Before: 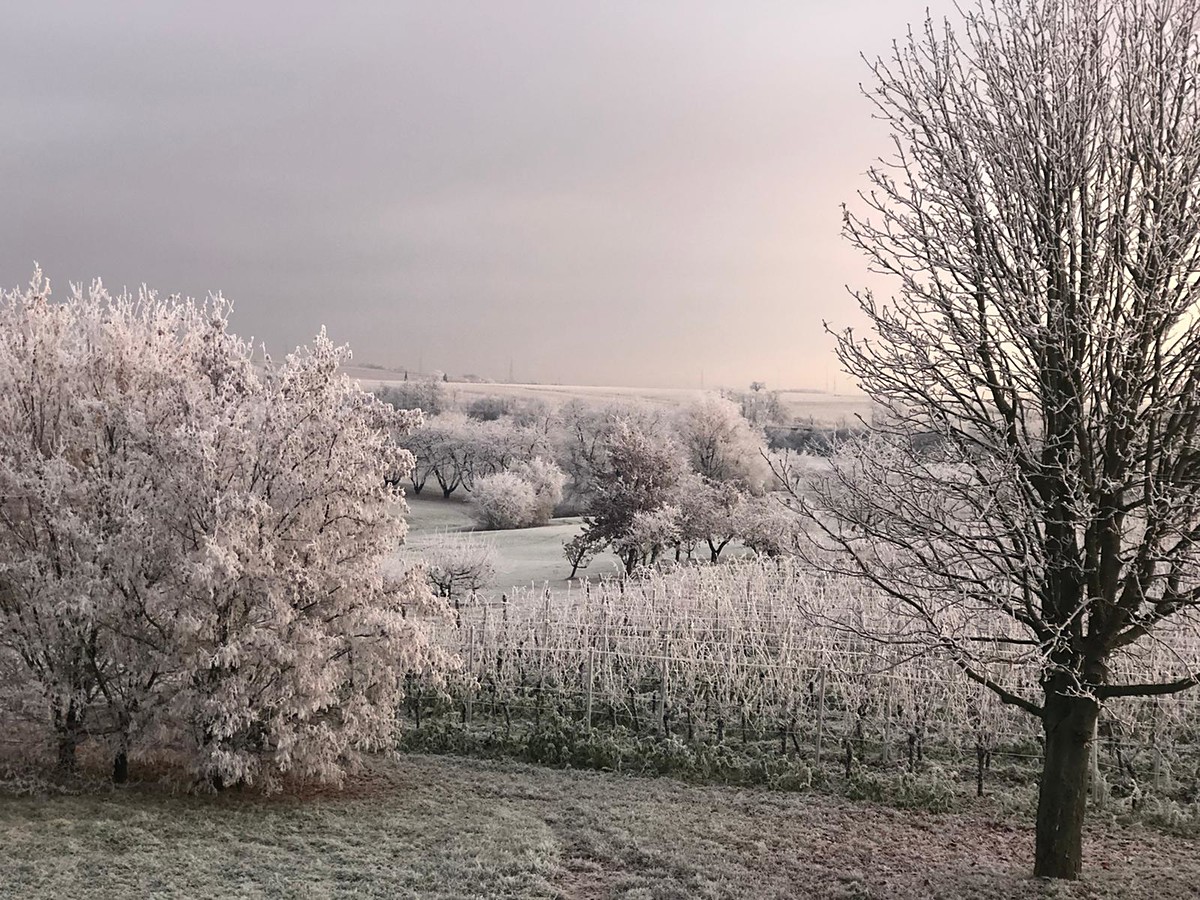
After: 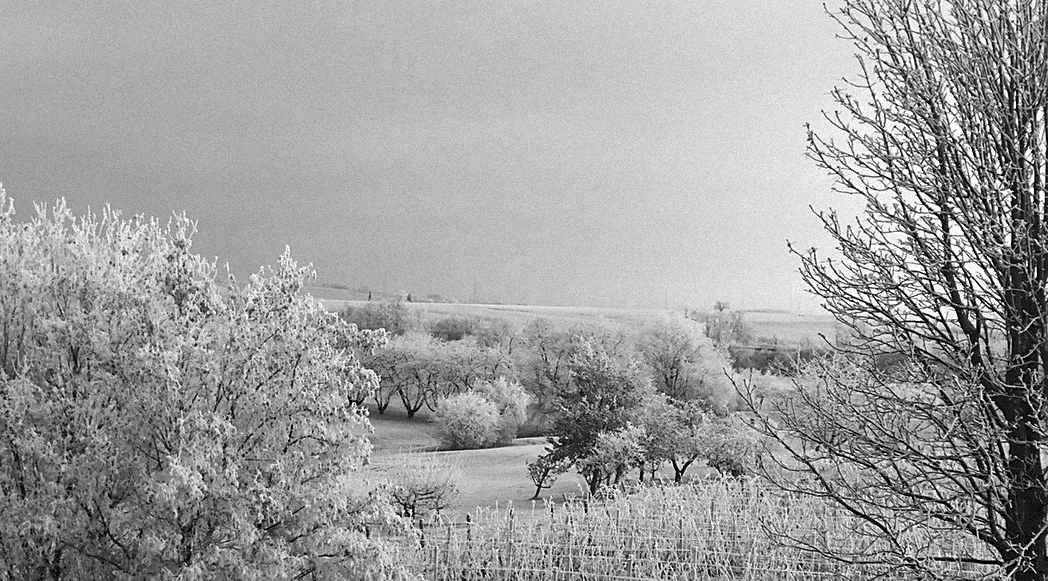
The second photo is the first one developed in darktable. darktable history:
crop: left 3.015%, top 8.969%, right 9.647%, bottom 26.457%
grain: mid-tones bias 0%
sharpen: amount 0.2
monochrome: size 1
